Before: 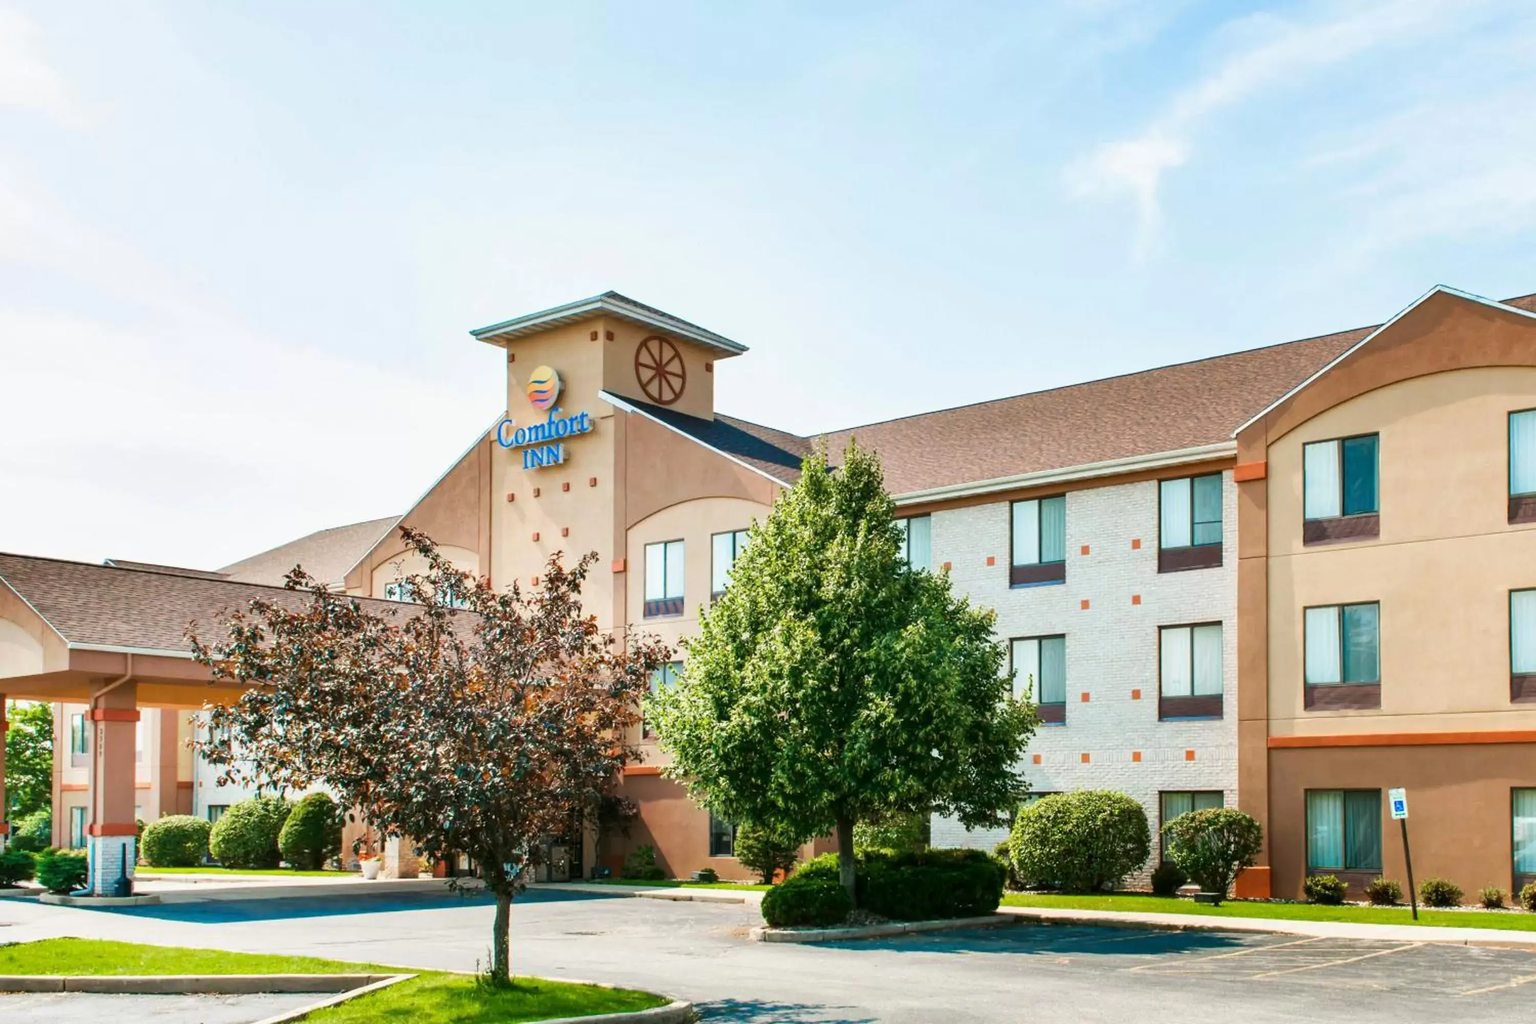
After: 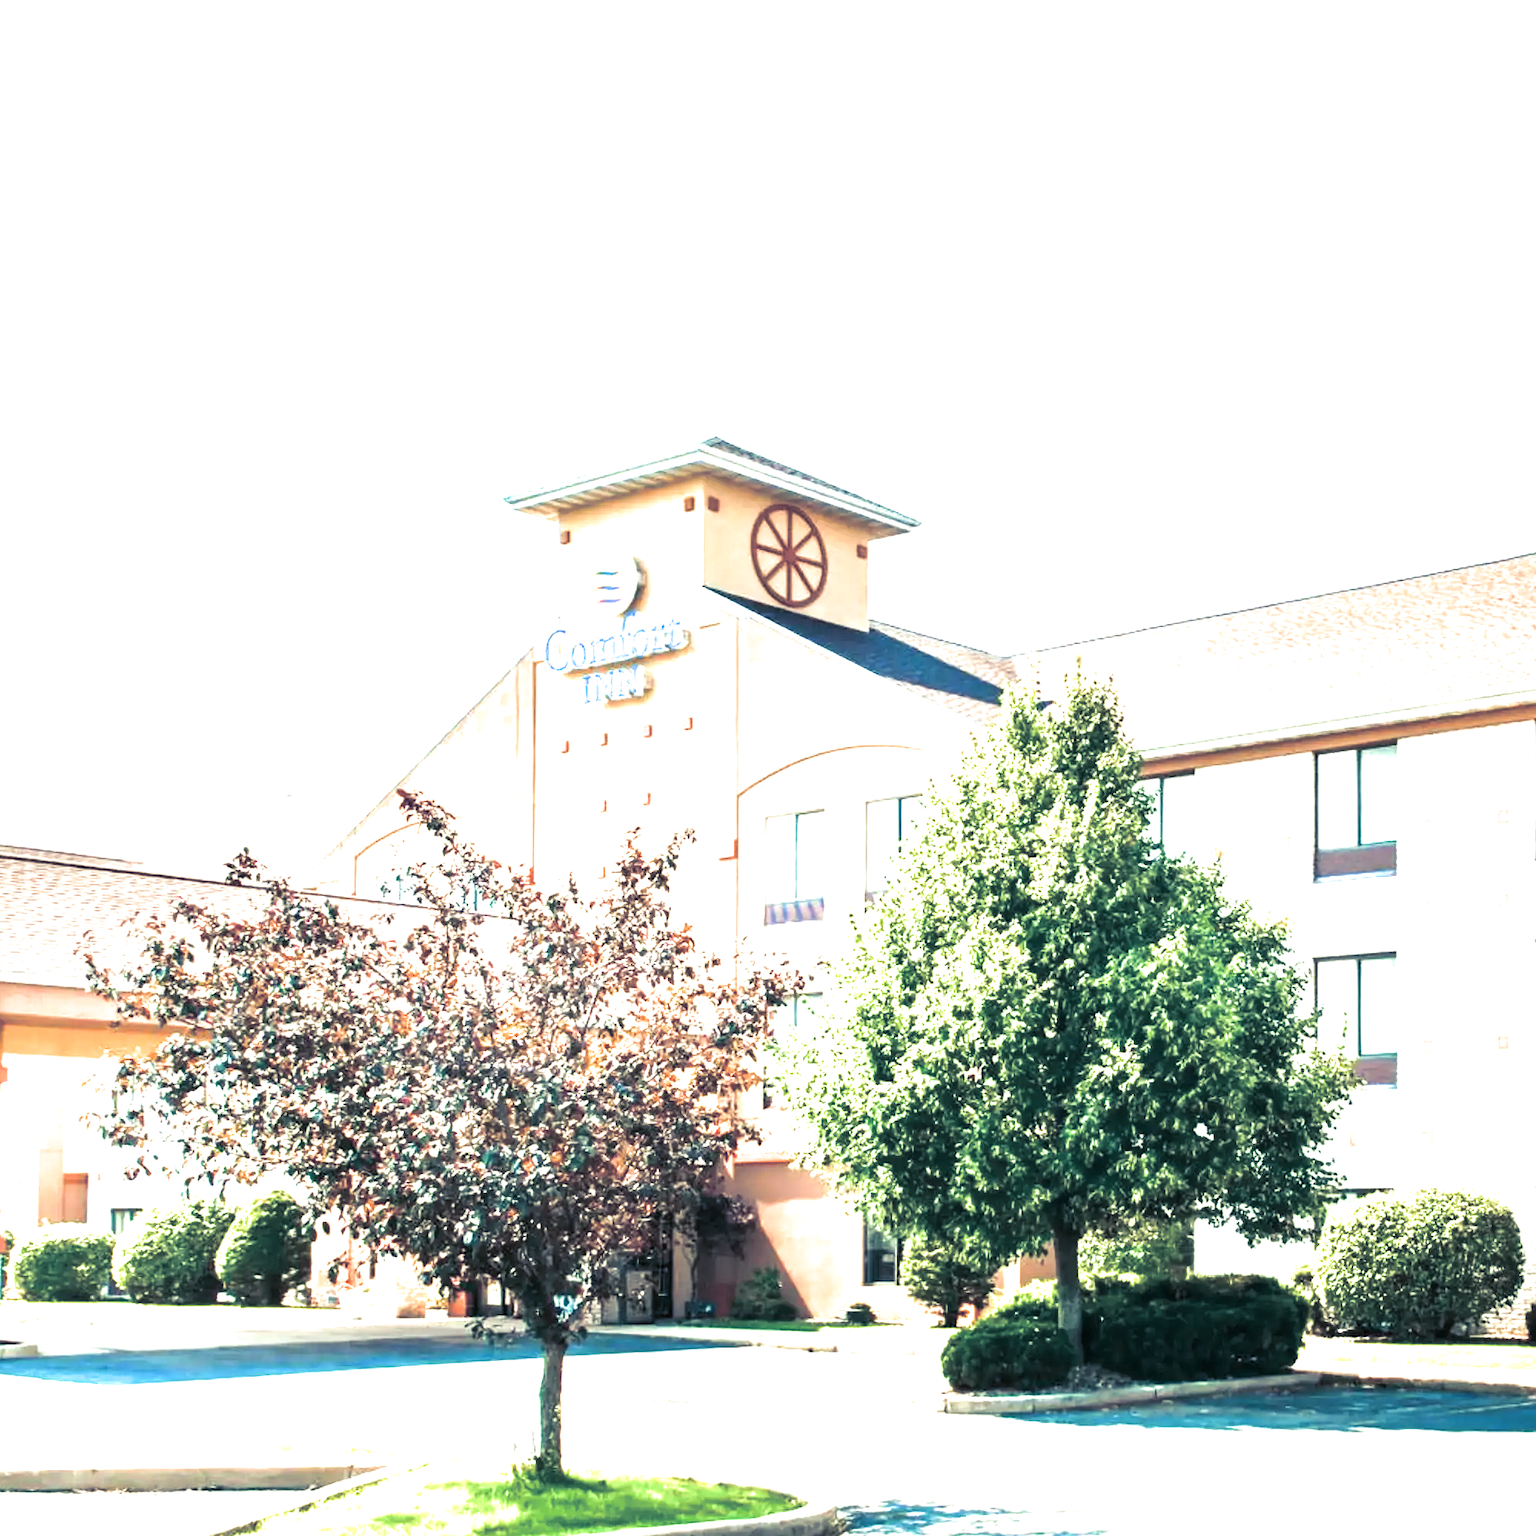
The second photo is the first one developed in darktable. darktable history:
split-toning: shadows › hue 230.4°
color balance rgb: perceptual saturation grading › global saturation 20%, perceptual saturation grading › highlights -50%, perceptual saturation grading › shadows 30%
exposure: exposure 2.003 EV, compensate highlight preservation false
crop and rotate: left 8.786%, right 24.548%
